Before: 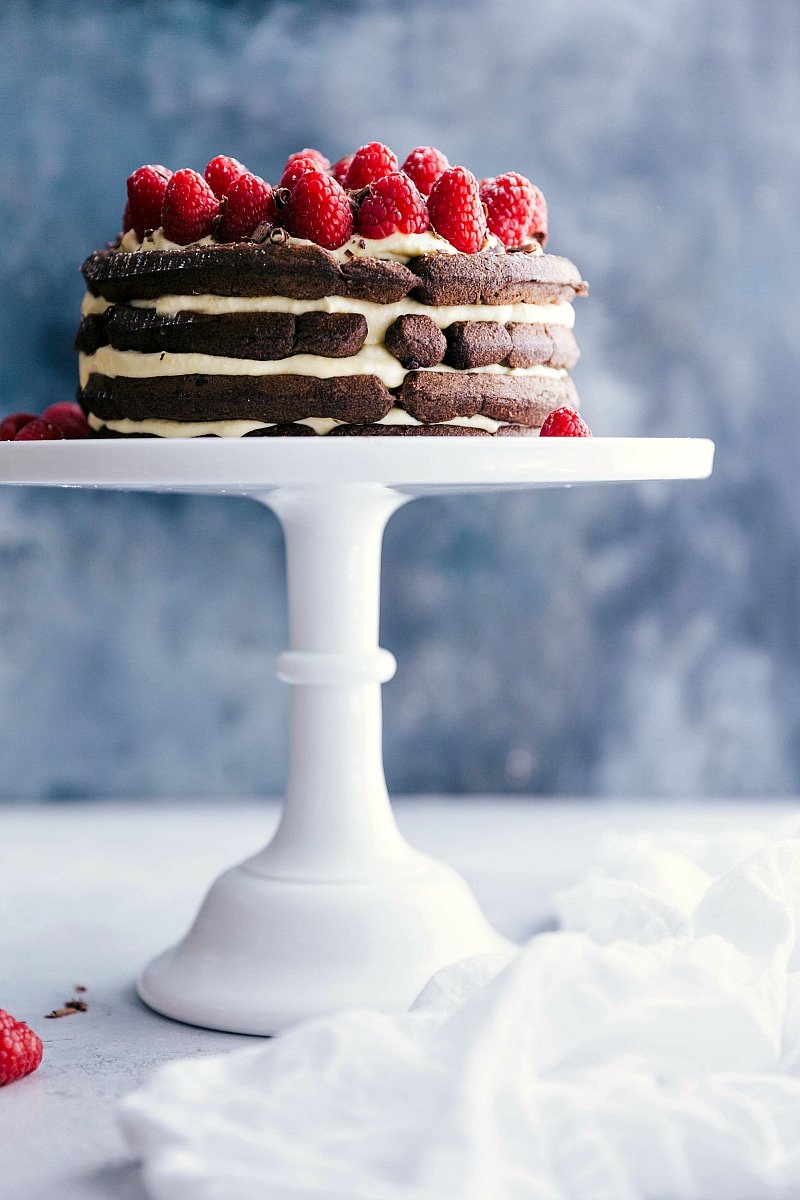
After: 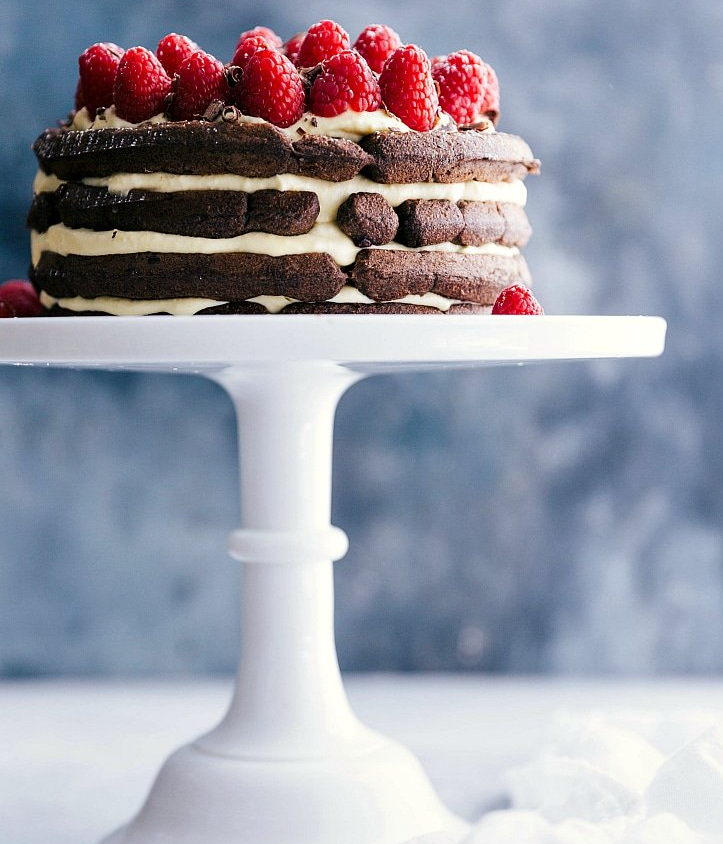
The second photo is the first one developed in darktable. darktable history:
crop: left 6.008%, top 10.237%, right 3.586%, bottom 19.404%
local contrast: mode bilateral grid, contrast 19, coarseness 51, detail 103%, midtone range 0.2
